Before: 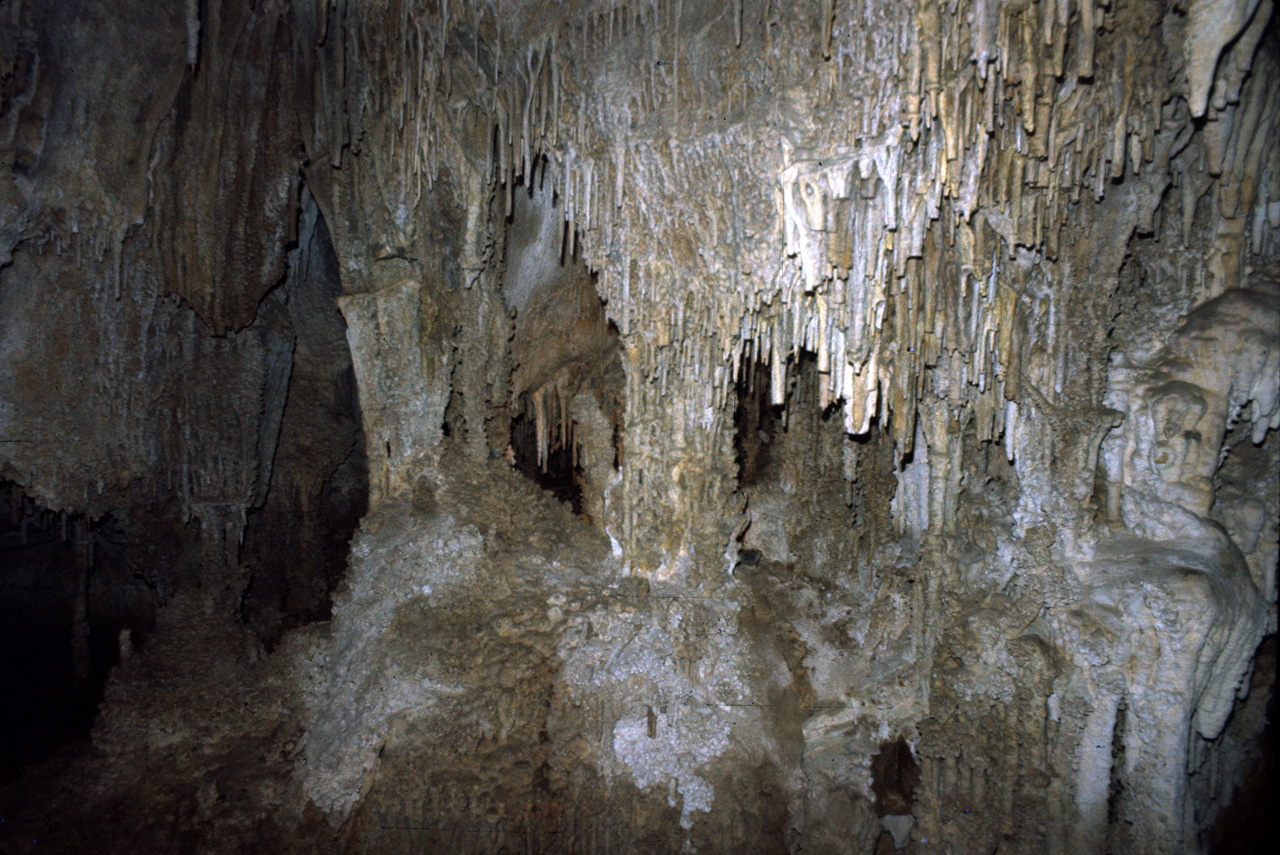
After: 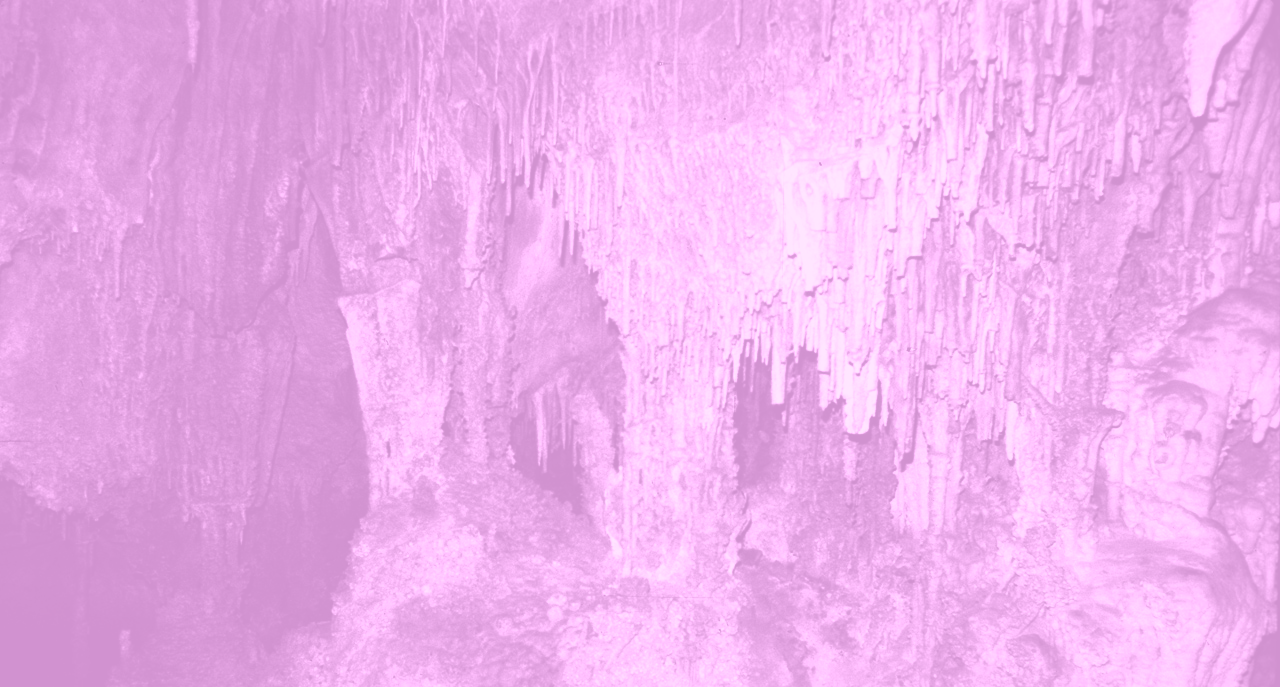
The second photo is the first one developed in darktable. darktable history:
crop: bottom 19.644%
contrast brightness saturation: contrast 0.28
color contrast: green-magenta contrast 1.69, blue-yellow contrast 1.49
shadows and highlights: highlights 70.7, soften with gaussian
colorize: hue 331.2°, saturation 75%, source mix 30.28%, lightness 70.52%, version 1
